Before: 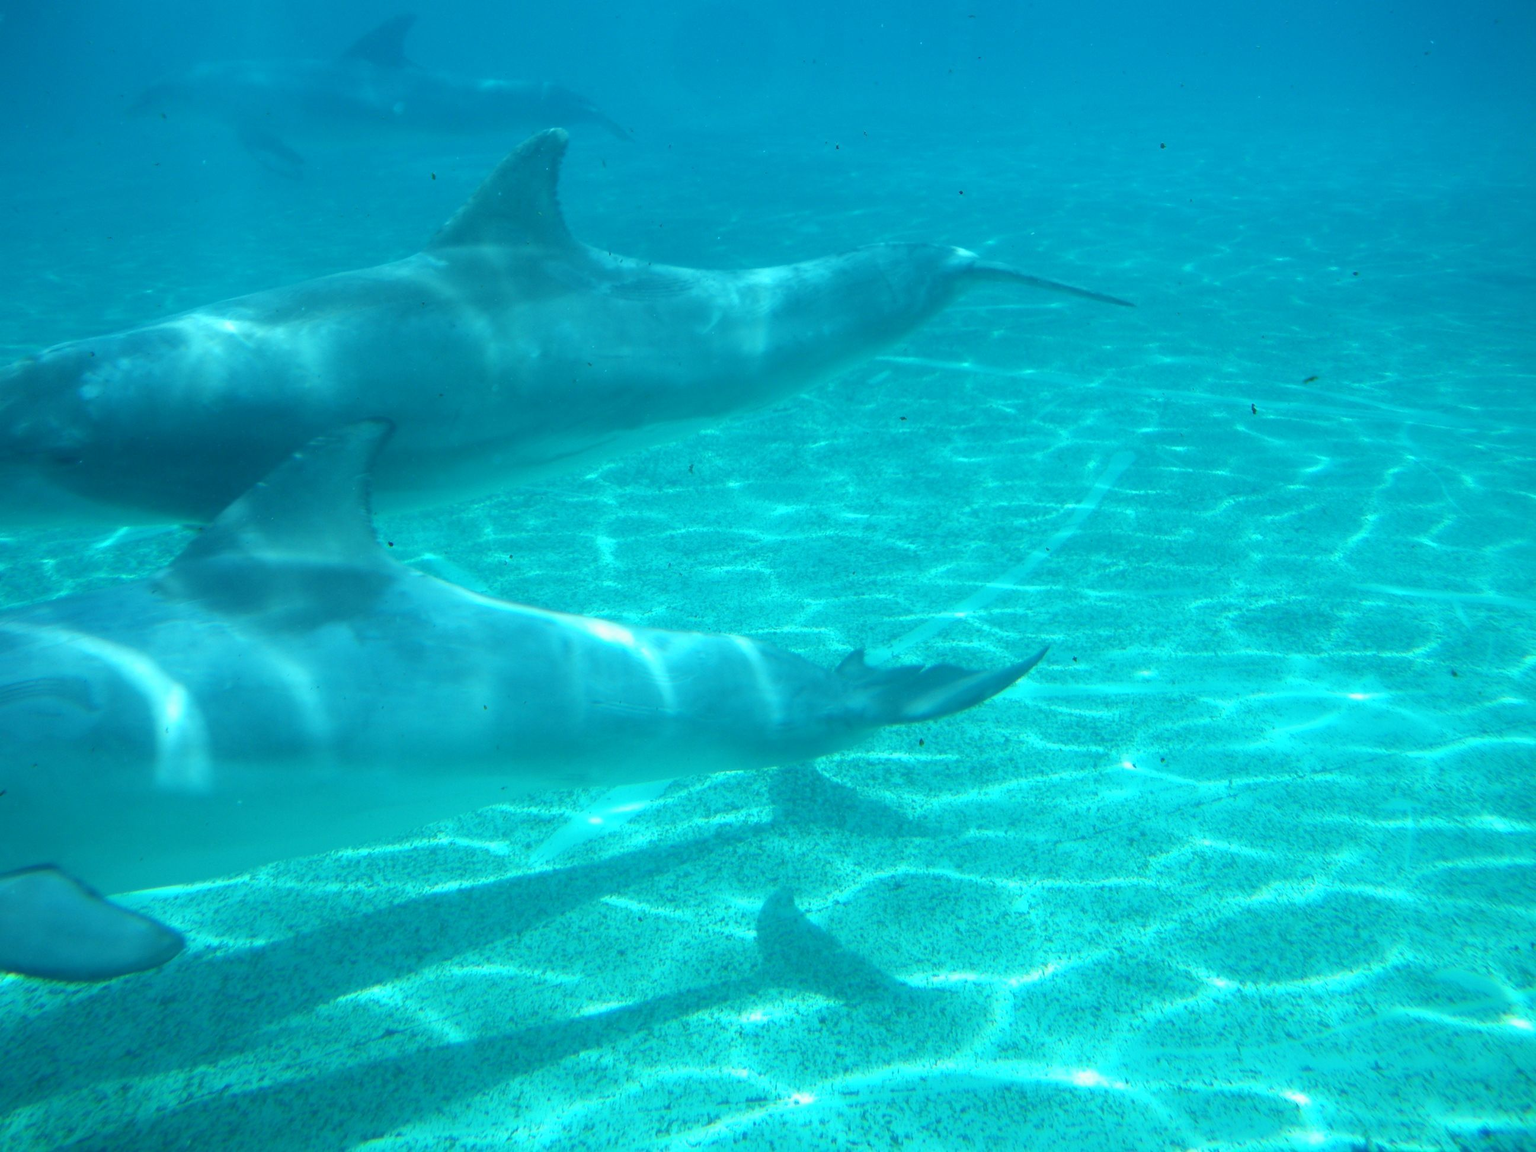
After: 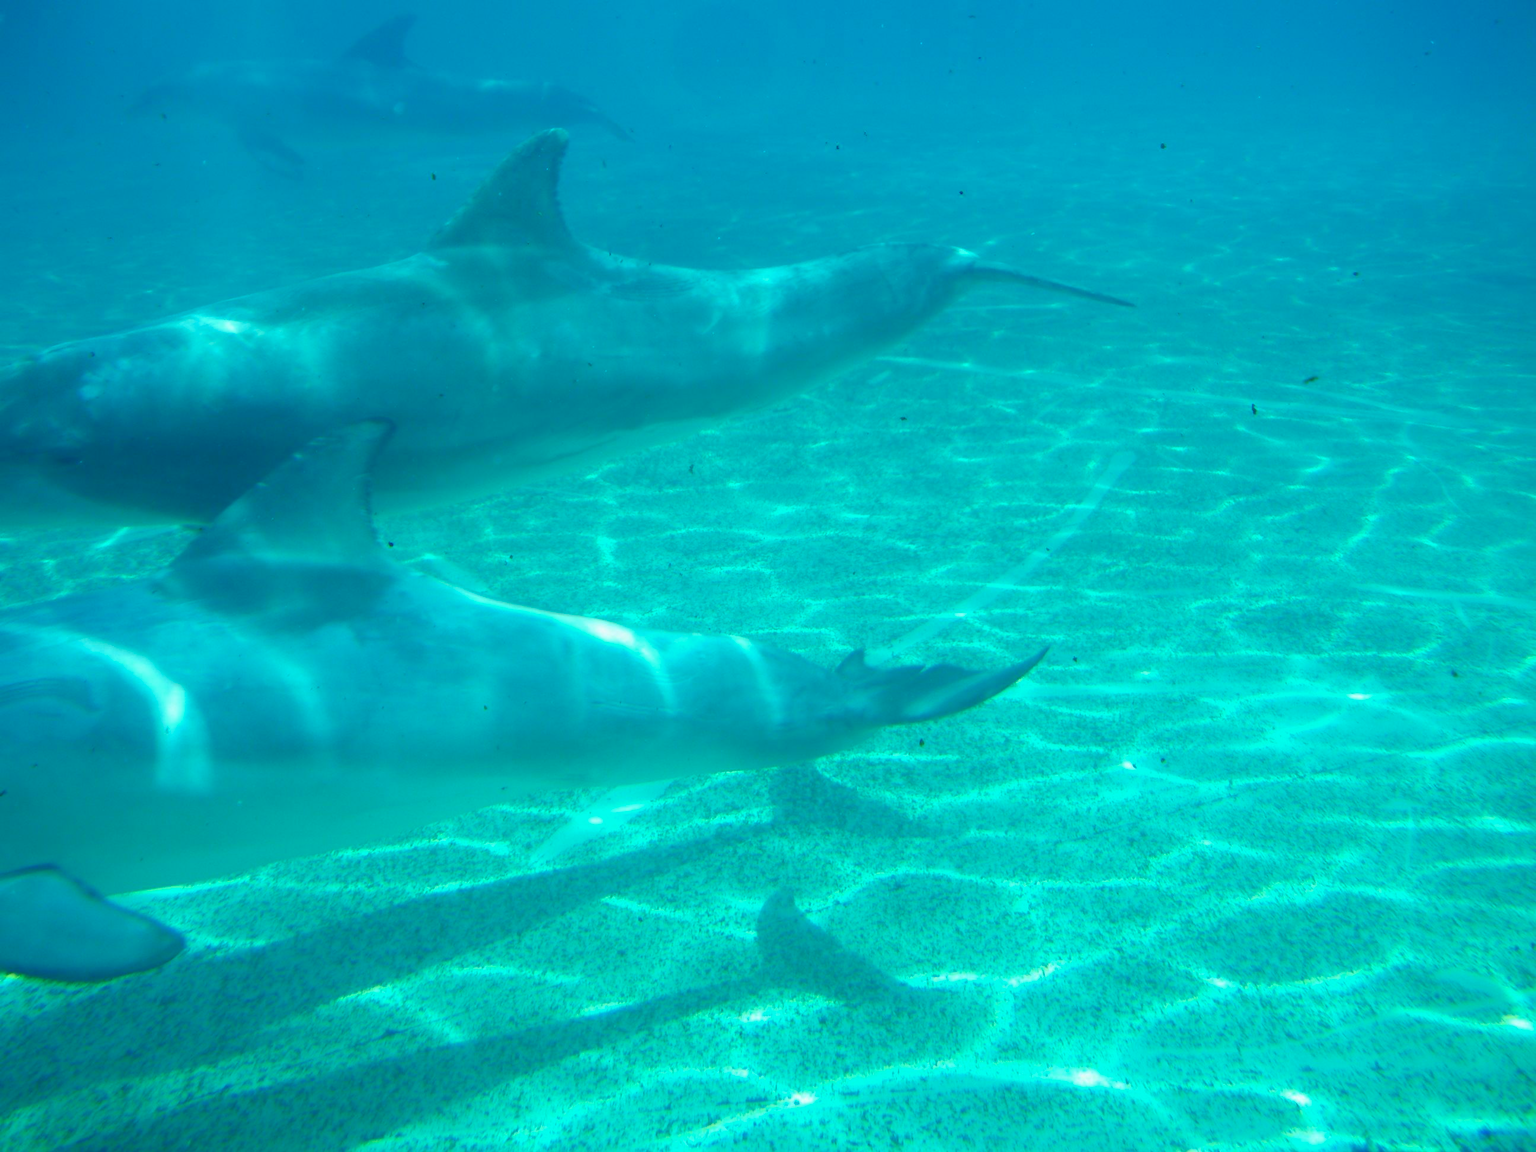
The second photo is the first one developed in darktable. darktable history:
color balance rgb: global offset › chroma 0.097%, global offset › hue 253.17°, perceptual saturation grading › global saturation 20%, perceptual saturation grading › highlights -25.588%, perceptual saturation grading › shadows 49.656%, global vibrance 20%
tone curve: curves: ch0 [(0, 0) (0.003, 0.051) (0.011, 0.054) (0.025, 0.056) (0.044, 0.07) (0.069, 0.092) (0.1, 0.119) (0.136, 0.149) (0.177, 0.189) (0.224, 0.231) (0.277, 0.278) (0.335, 0.329) (0.399, 0.386) (0.468, 0.454) (0.543, 0.524) (0.623, 0.603) (0.709, 0.687) (0.801, 0.776) (0.898, 0.878) (1, 1)], color space Lab, independent channels, preserve colors none
color zones: curves: ch1 [(0.239, 0.552) (0.75, 0.5)]; ch2 [(0.25, 0.462) (0.749, 0.457)]
